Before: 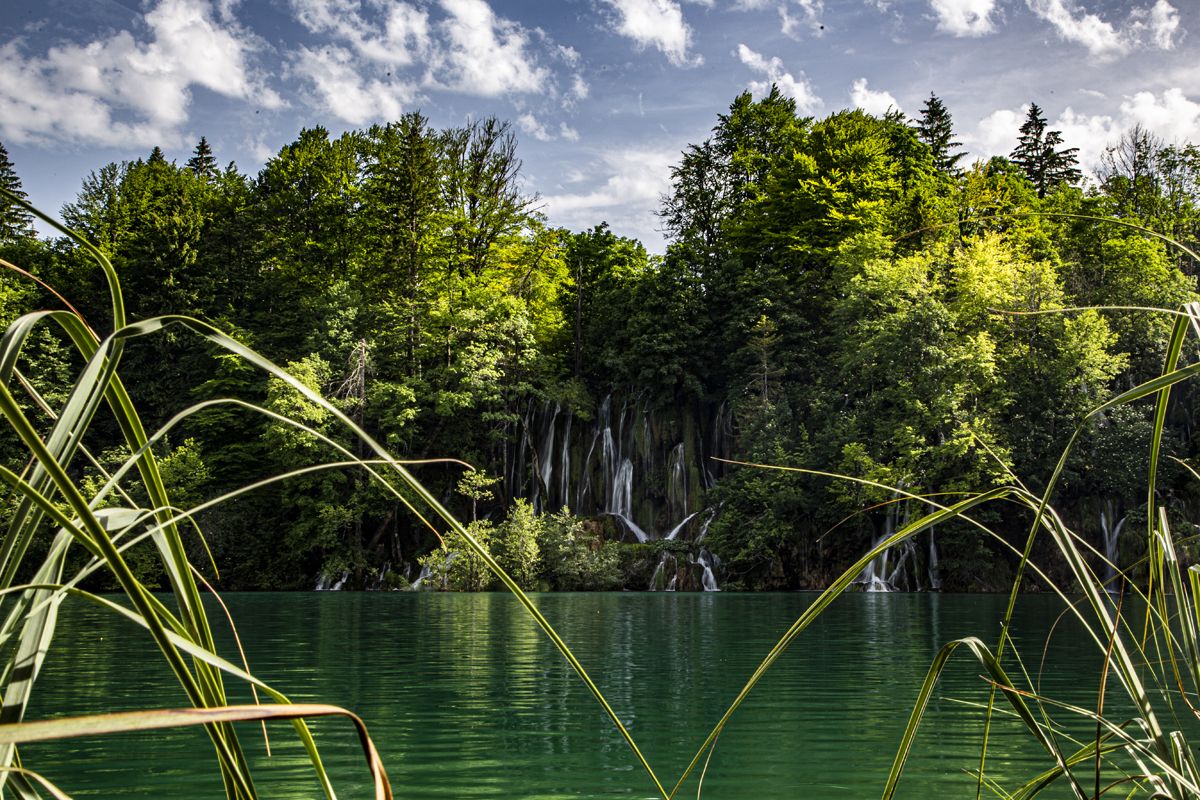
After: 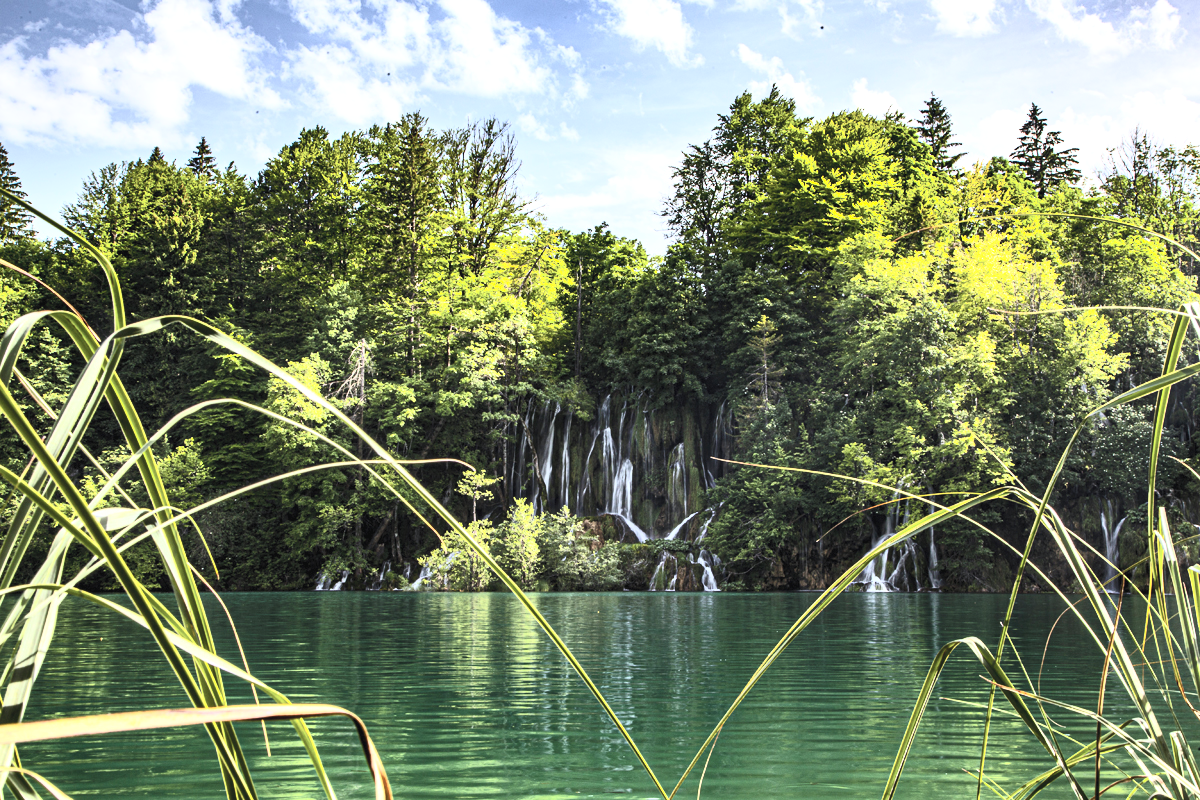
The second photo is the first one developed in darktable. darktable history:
color correction: highlights a* -0.137, highlights b* -5.91, shadows a* -0.137, shadows b* -0.137
exposure: black level correction 0, exposure 0.6 EV, compensate highlight preservation false
contrast brightness saturation: contrast 0.39, brightness 0.53
